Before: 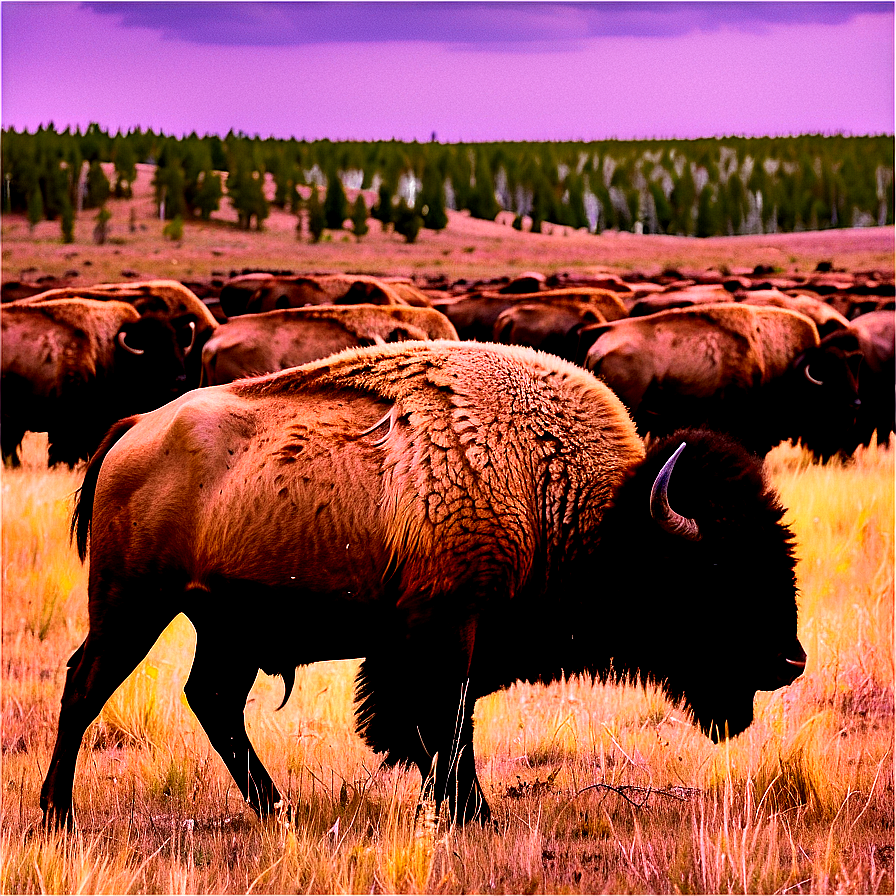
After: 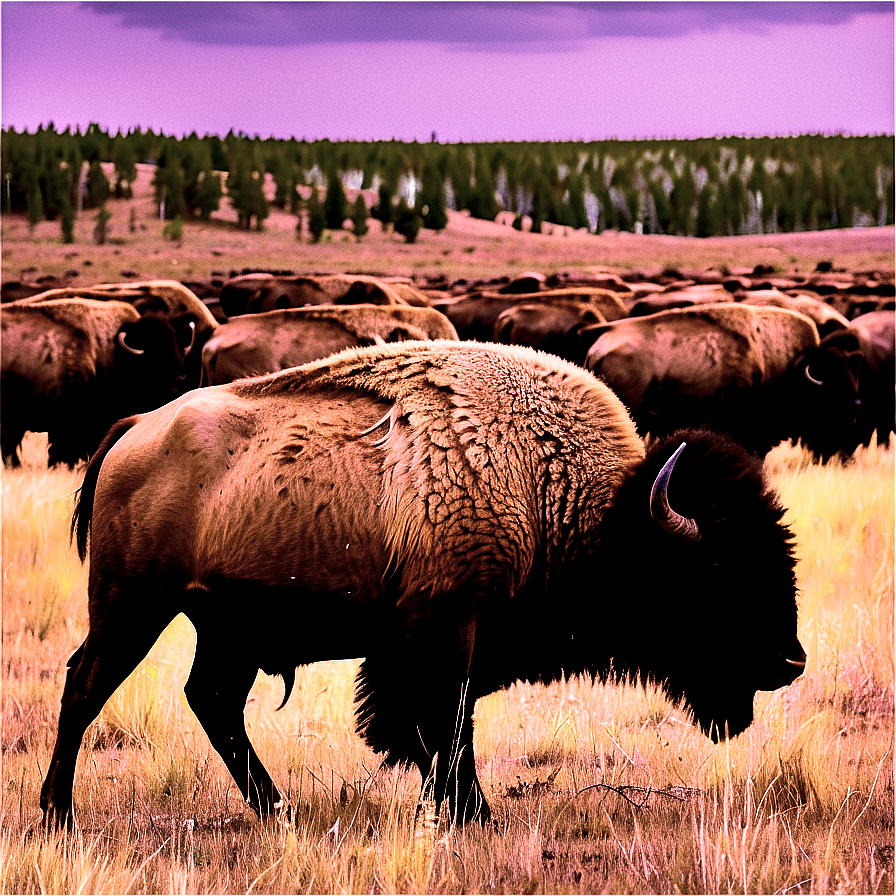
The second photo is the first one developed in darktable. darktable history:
velvia: on, module defaults
exposure: exposure 0.207 EV, compensate highlight preservation false
contrast brightness saturation: contrast 0.1, saturation -0.36
white balance: emerald 1
